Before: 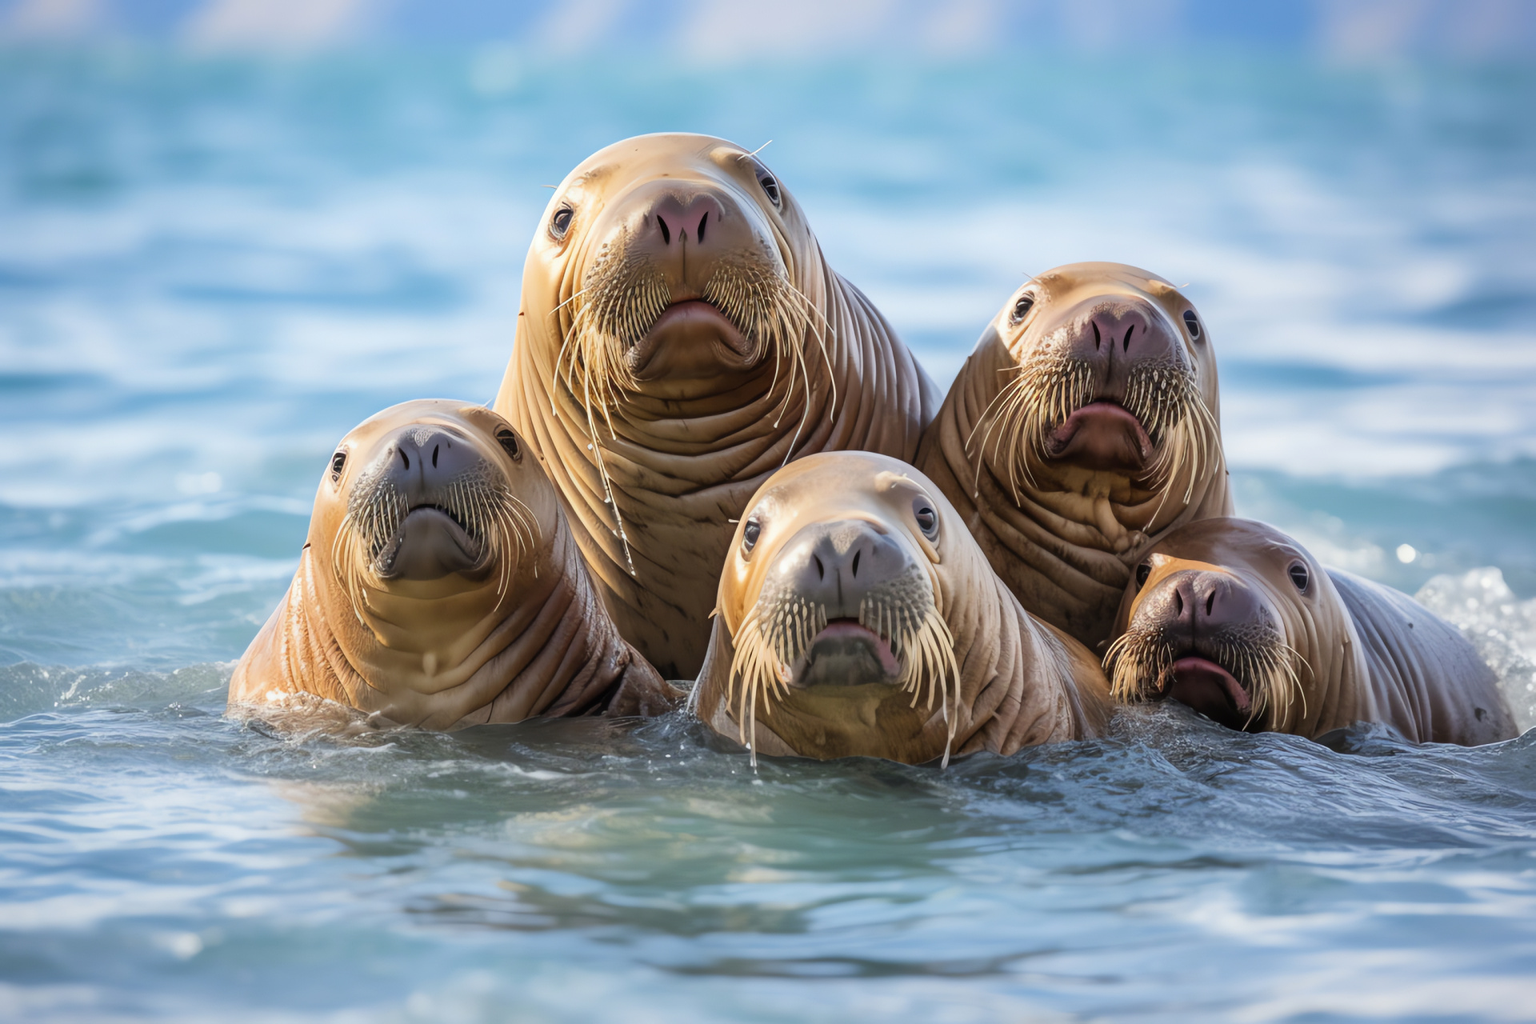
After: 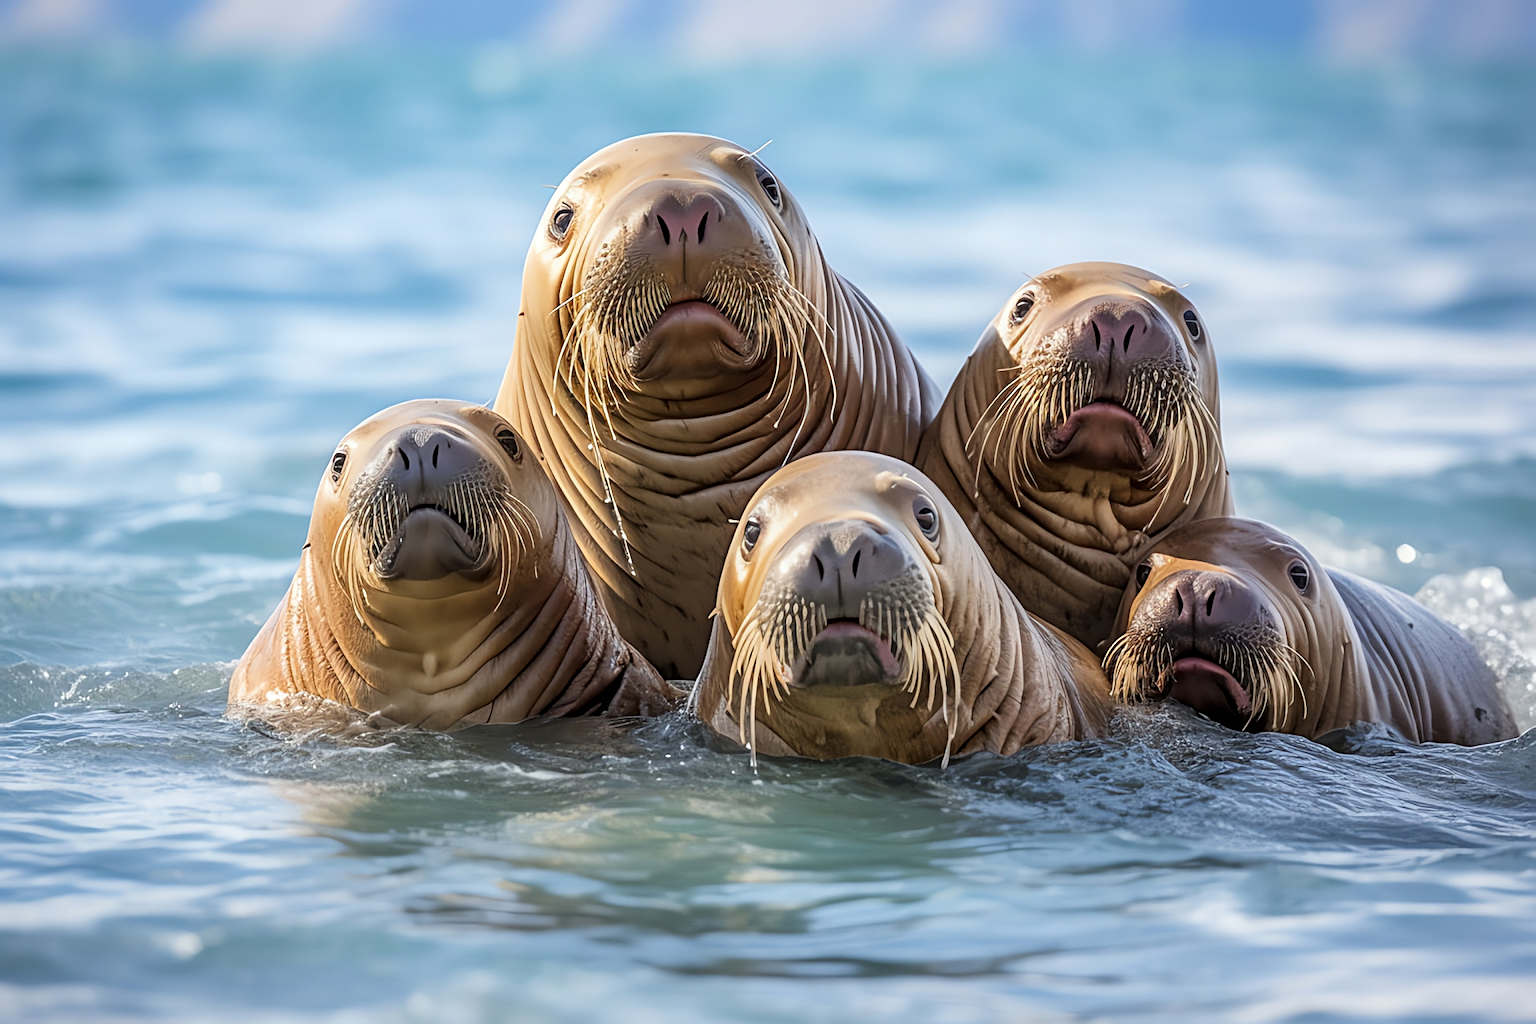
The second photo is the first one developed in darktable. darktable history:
local contrast: on, module defaults
sharpen: radius 2.543, amount 0.636
contrast equalizer: octaves 7, y [[0.6 ×6], [0.55 ×6], [0 ×6], [0 ×6], [0 ×6]], mix -0.1
